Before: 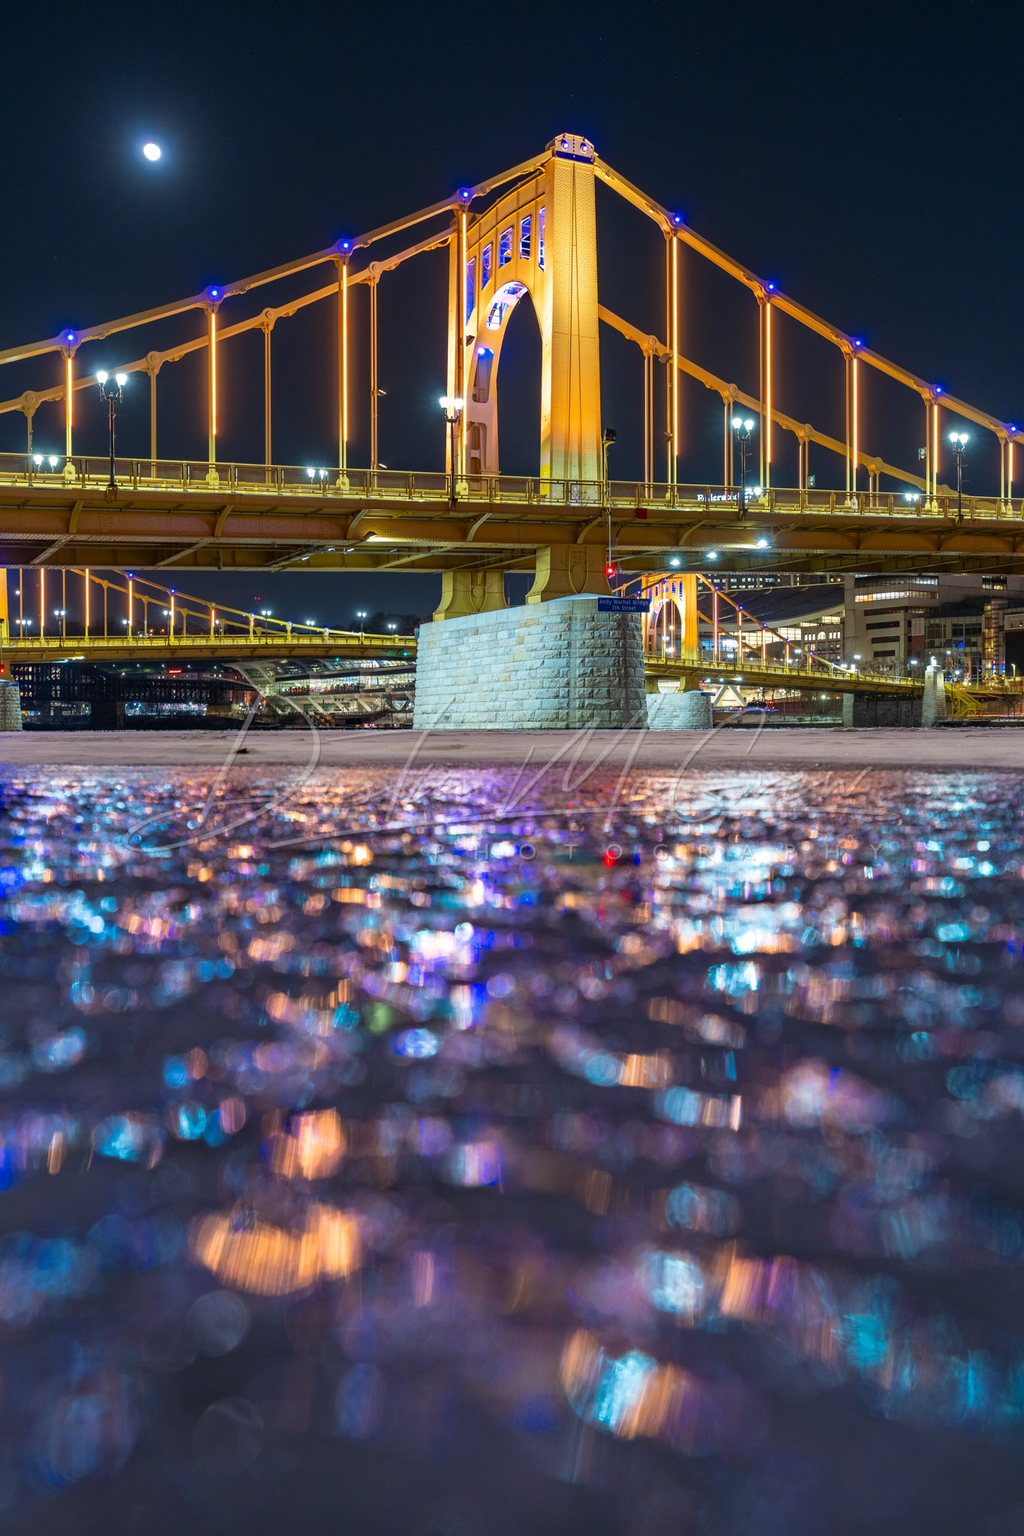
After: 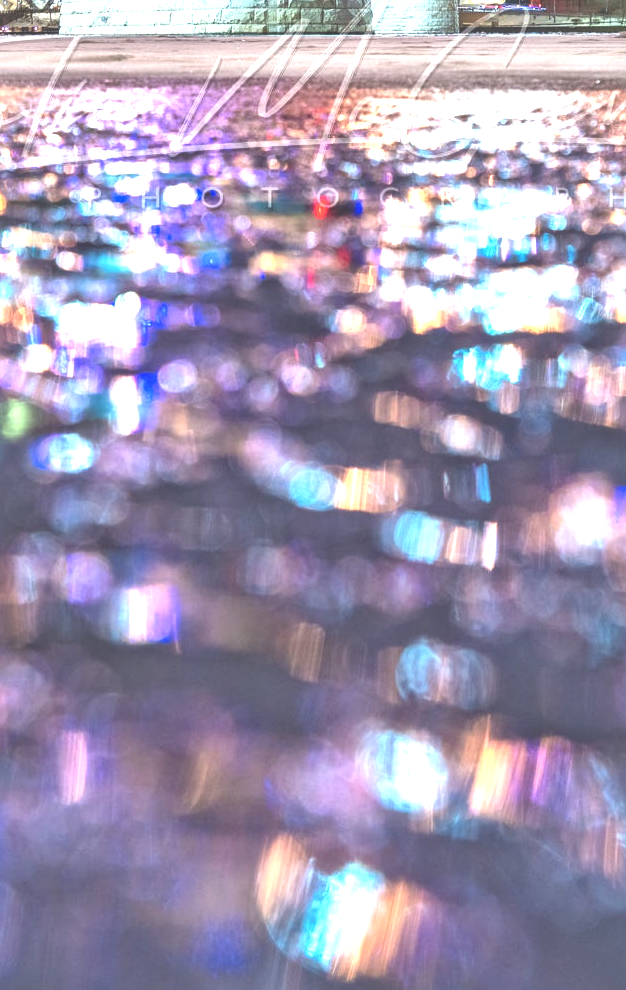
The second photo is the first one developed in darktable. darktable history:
exposure: black level correction -0.023, exposure 1.397 EV, compensate highlight preservation false
crop: left 35.976%, top 45.819%, right 18.162%, bottom 5.807%
local contrast: mode bilateral grid, contrast 20, coarseness 19, detail 163%, midtone range 0.2
